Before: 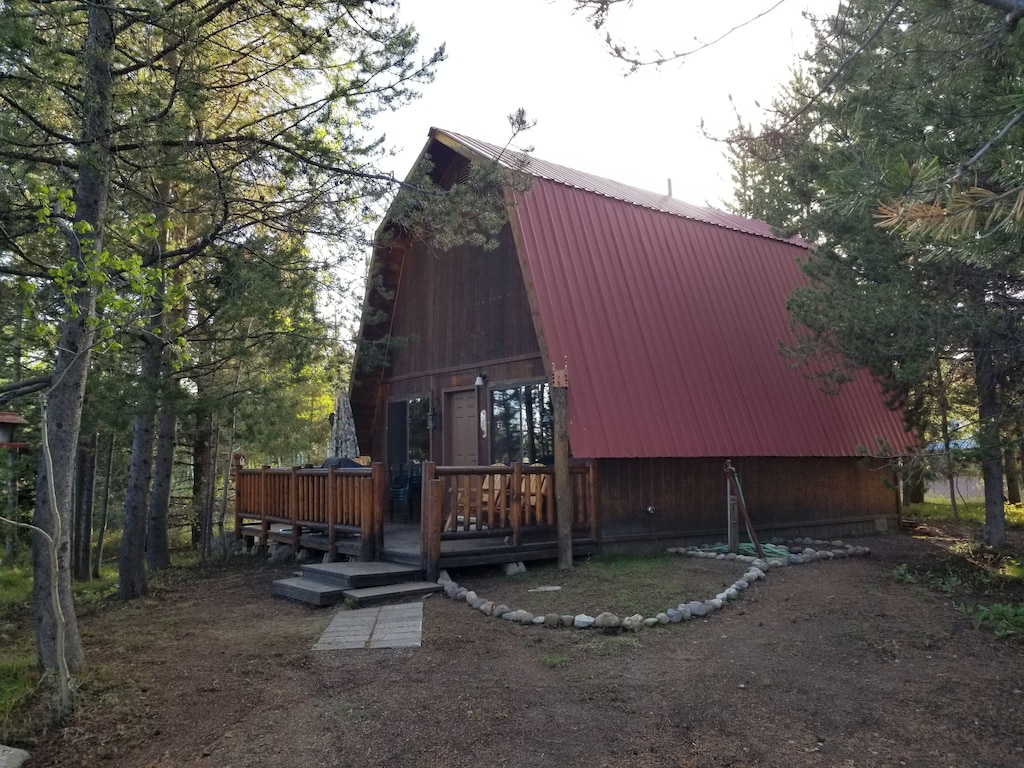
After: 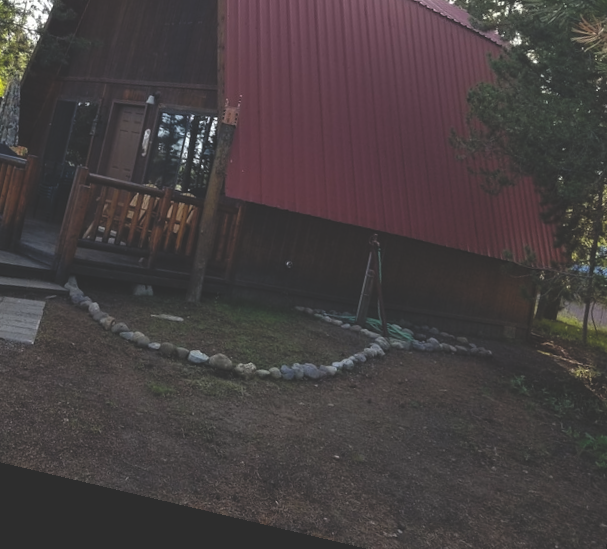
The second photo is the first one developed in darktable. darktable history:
rgb curve: curves: ch0 [(0, 0.186) (0.314, 0.284) (0.775, 0.708) (1, 1)], compensate middle gray true, preserve colors none
crop: left 34.479%, top 38.822%, right 13.718%, bottom 5.172%
rotate and perspective: rotation 13.27°, automatic cropping off
